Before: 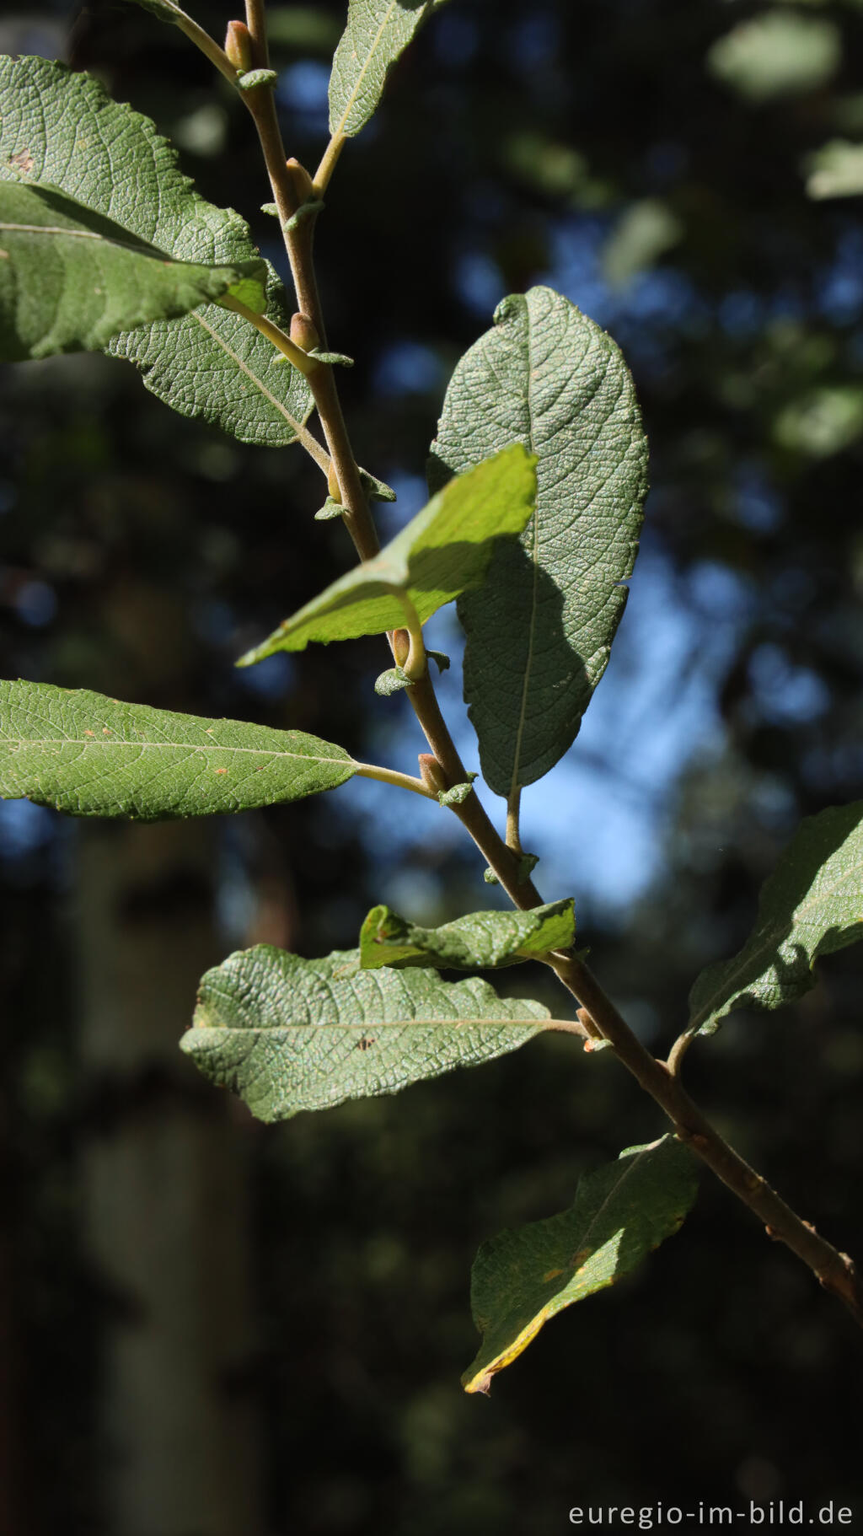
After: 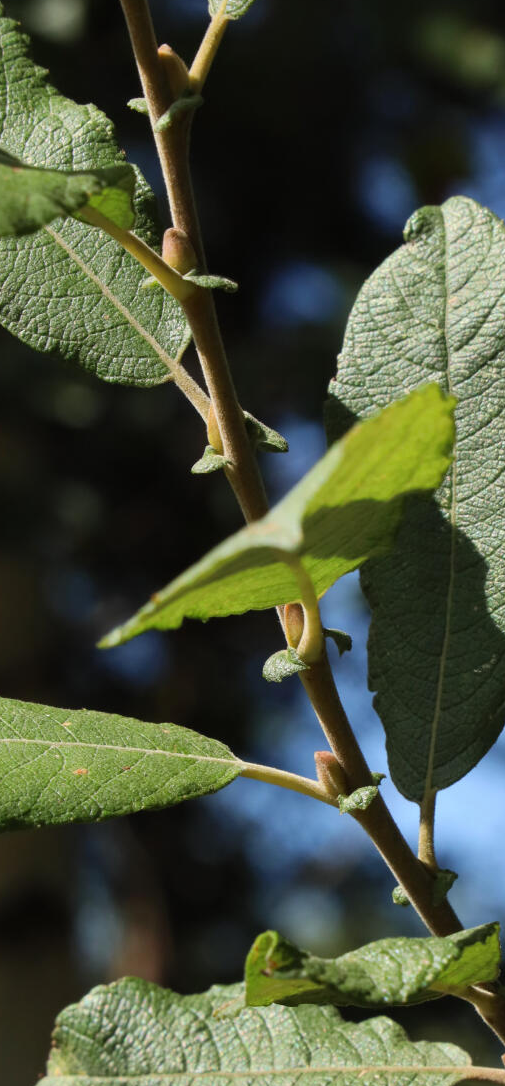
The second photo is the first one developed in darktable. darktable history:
tone equalizer: edges refinement/feathering 500, mask exposure compensation -1.57 EV, preserve details no
crop: left 17.843%, top 7.865%, right 32.774%, bottom 32.493%
